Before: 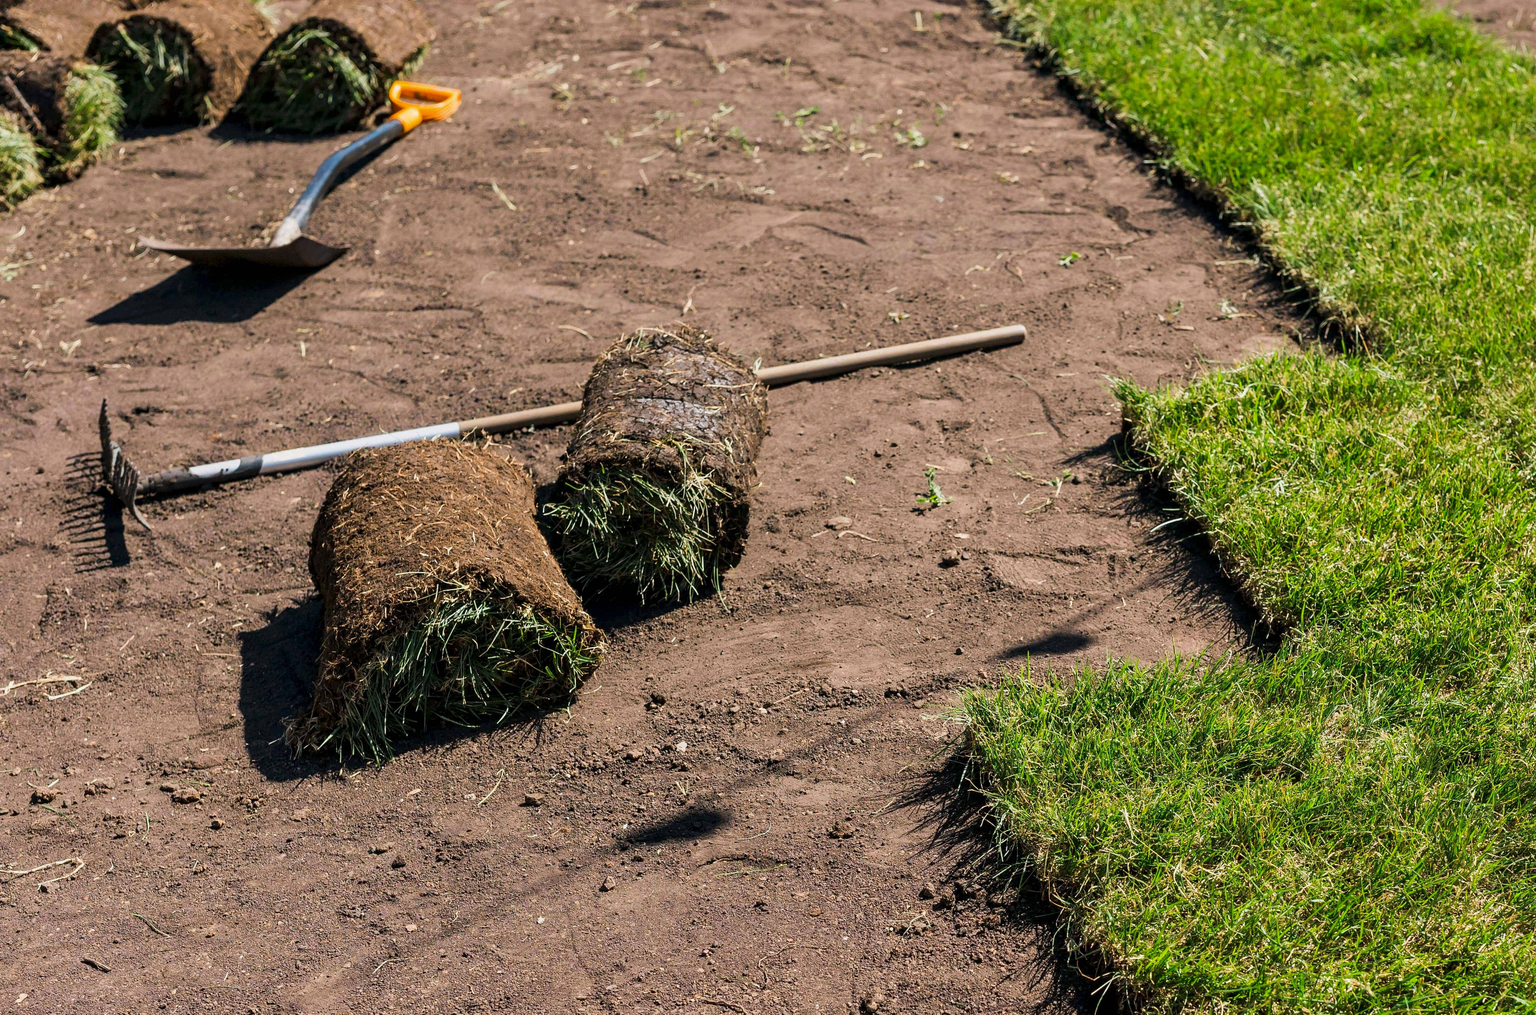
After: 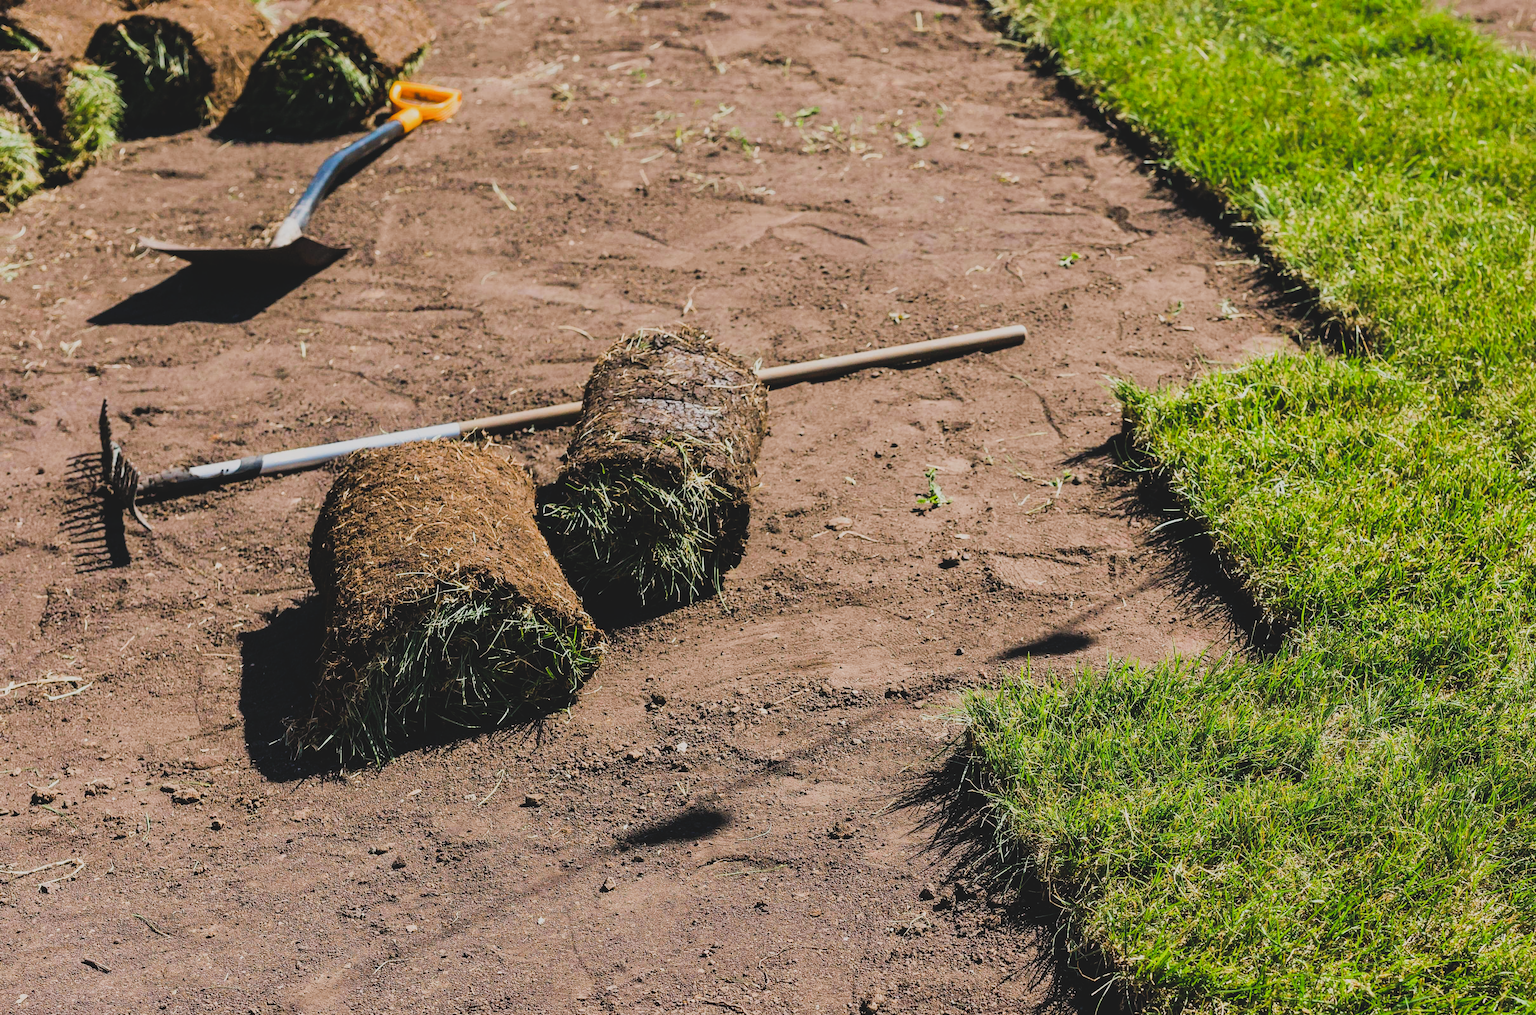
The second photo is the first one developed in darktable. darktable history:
sigmoid: contrast 1.7
contrast brightness saturation: contrast -0.15, brightness 0.05, saturation -0.12
